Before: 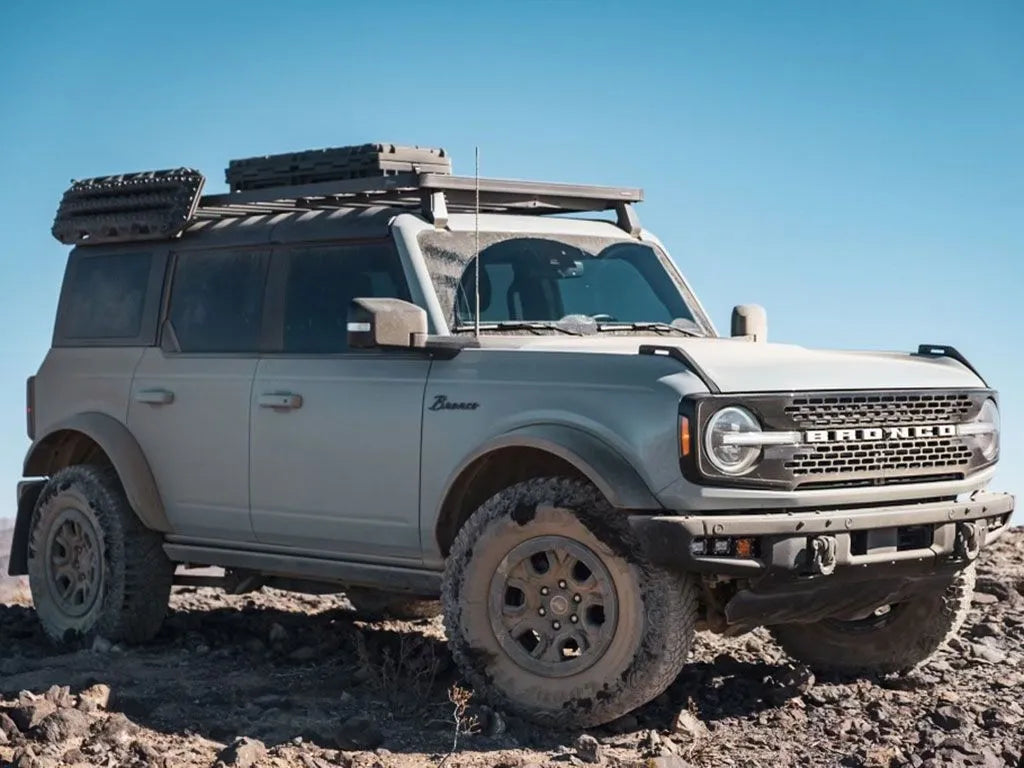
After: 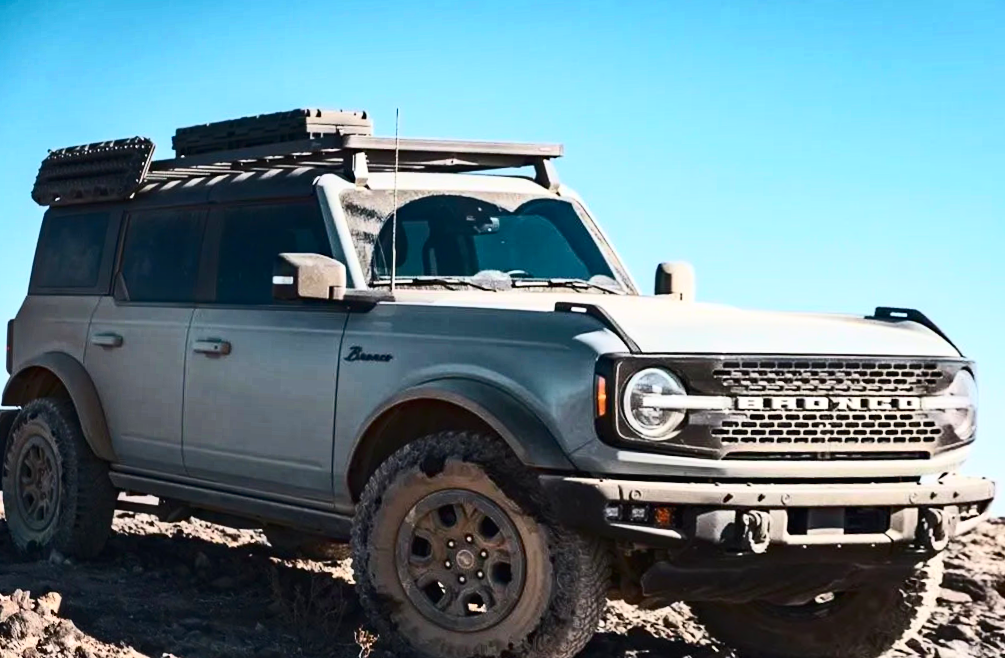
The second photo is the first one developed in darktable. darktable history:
exposure: black level correction -0.003, exposure 0.04 EV, compensate highlight preservation false
contrast brightness saturation: contrast 0.4, brightness 0.1, saturation 0.21
rotate and perspective: rotation 1.69°, lens shift (vertical) -0.023, lens shift (horizontal) -0.291, crop left 0.025, crop right 0.988, crop top 0.092, crop bottom 0.842
haze removal: compatibility mode true, adaptive false
